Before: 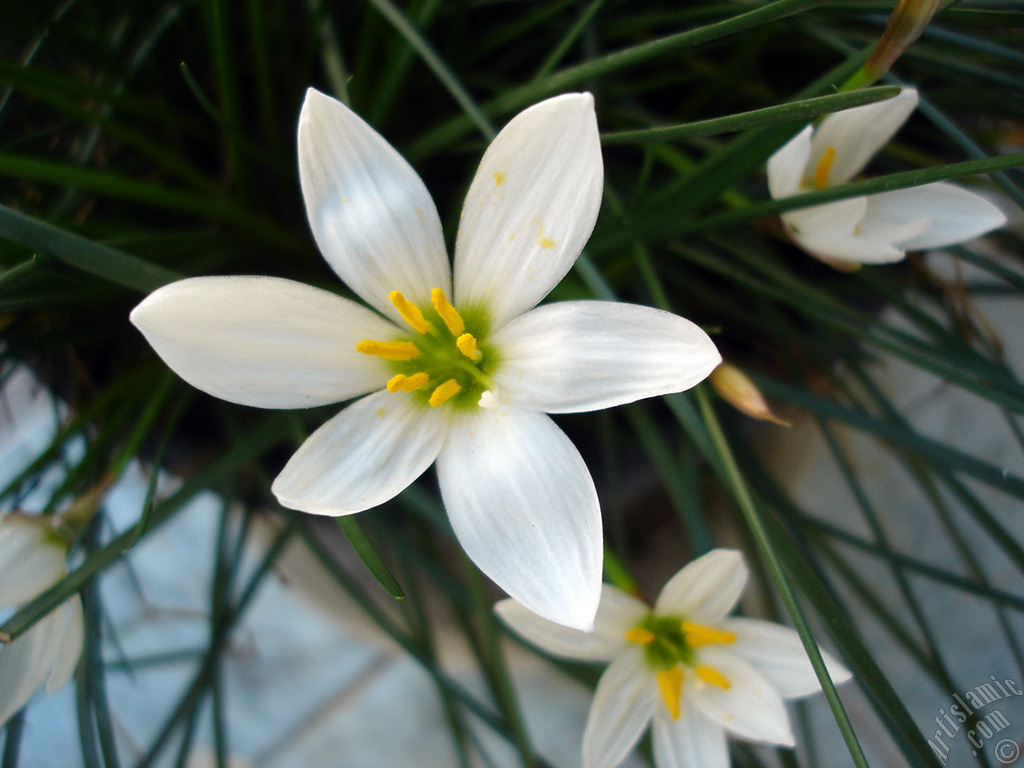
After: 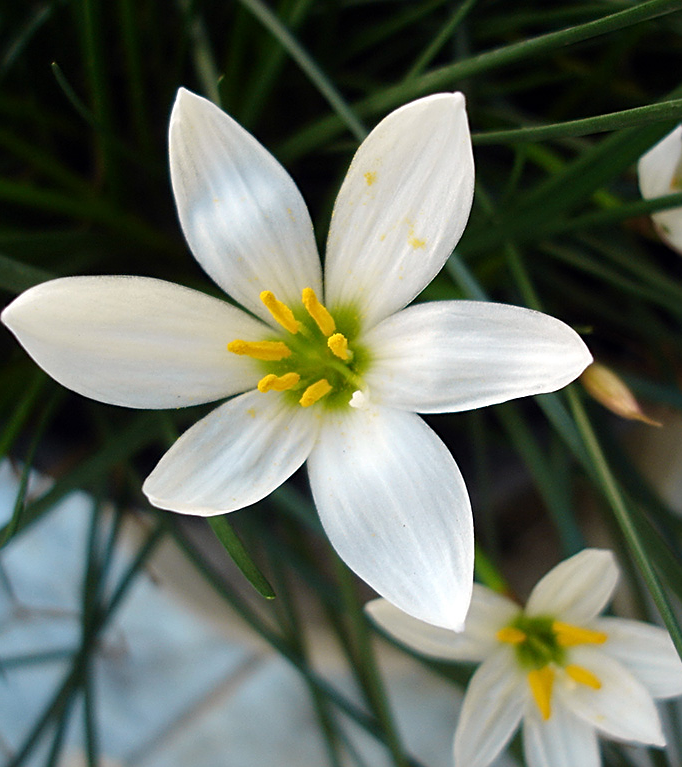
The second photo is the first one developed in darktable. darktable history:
crop and rotate: left 12.673%, right 20.66%
sharpen: on, module defaults
